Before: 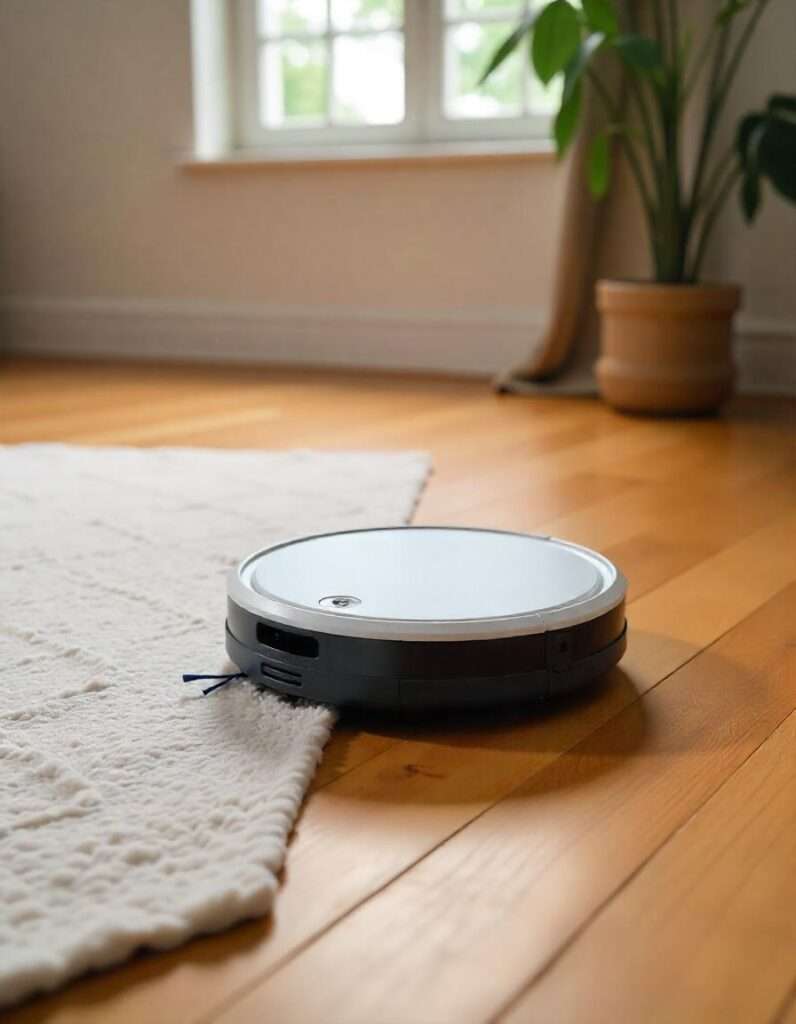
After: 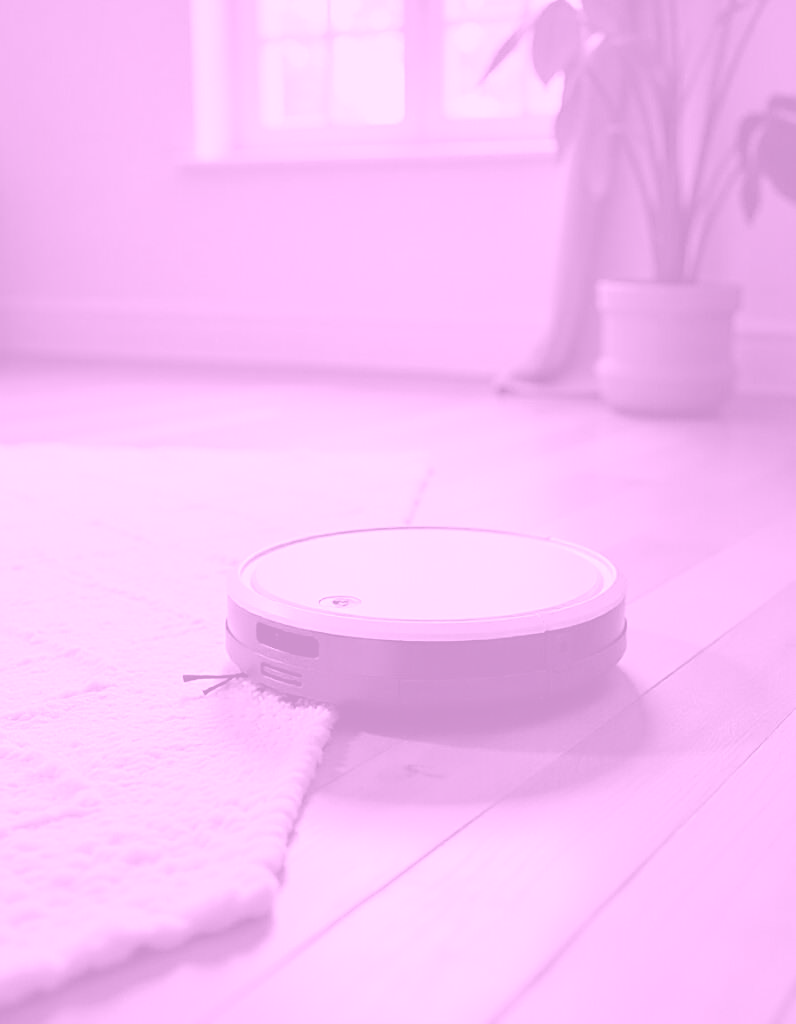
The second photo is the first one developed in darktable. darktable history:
sharpen: on, module defaults
exposure: black level correction 0.001, compensate highlight preservation false
colorize: hue 331.2°, saturation 69%, source mix 30.28%, lightness 69.02%, version 1
color balance: output saturation 120%
